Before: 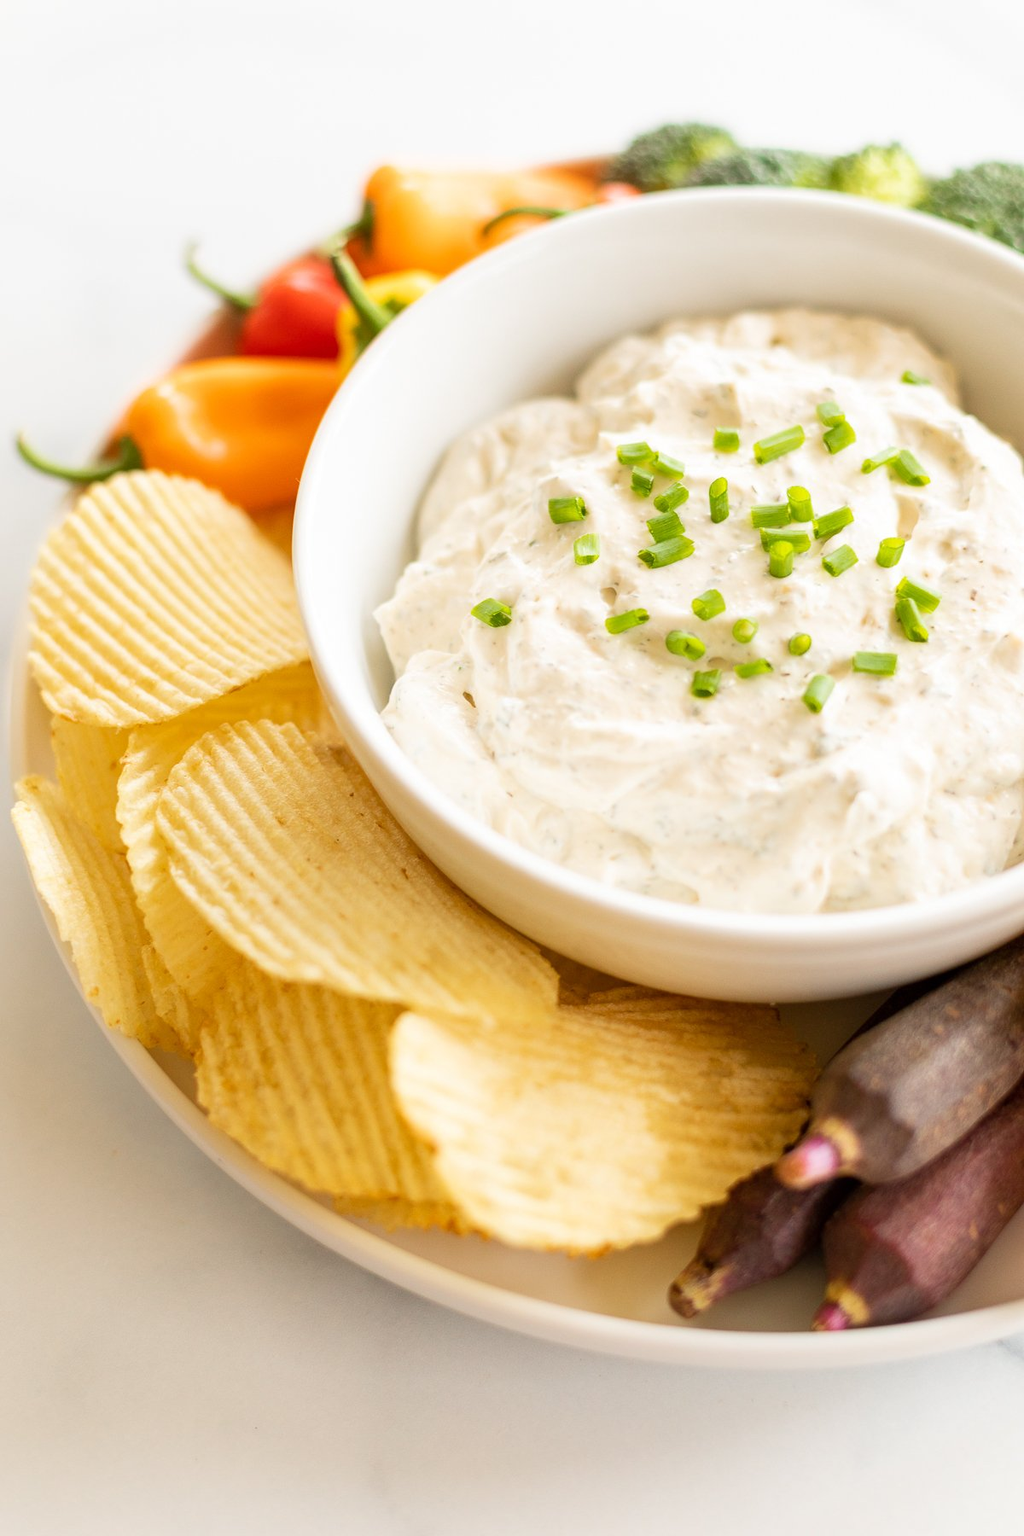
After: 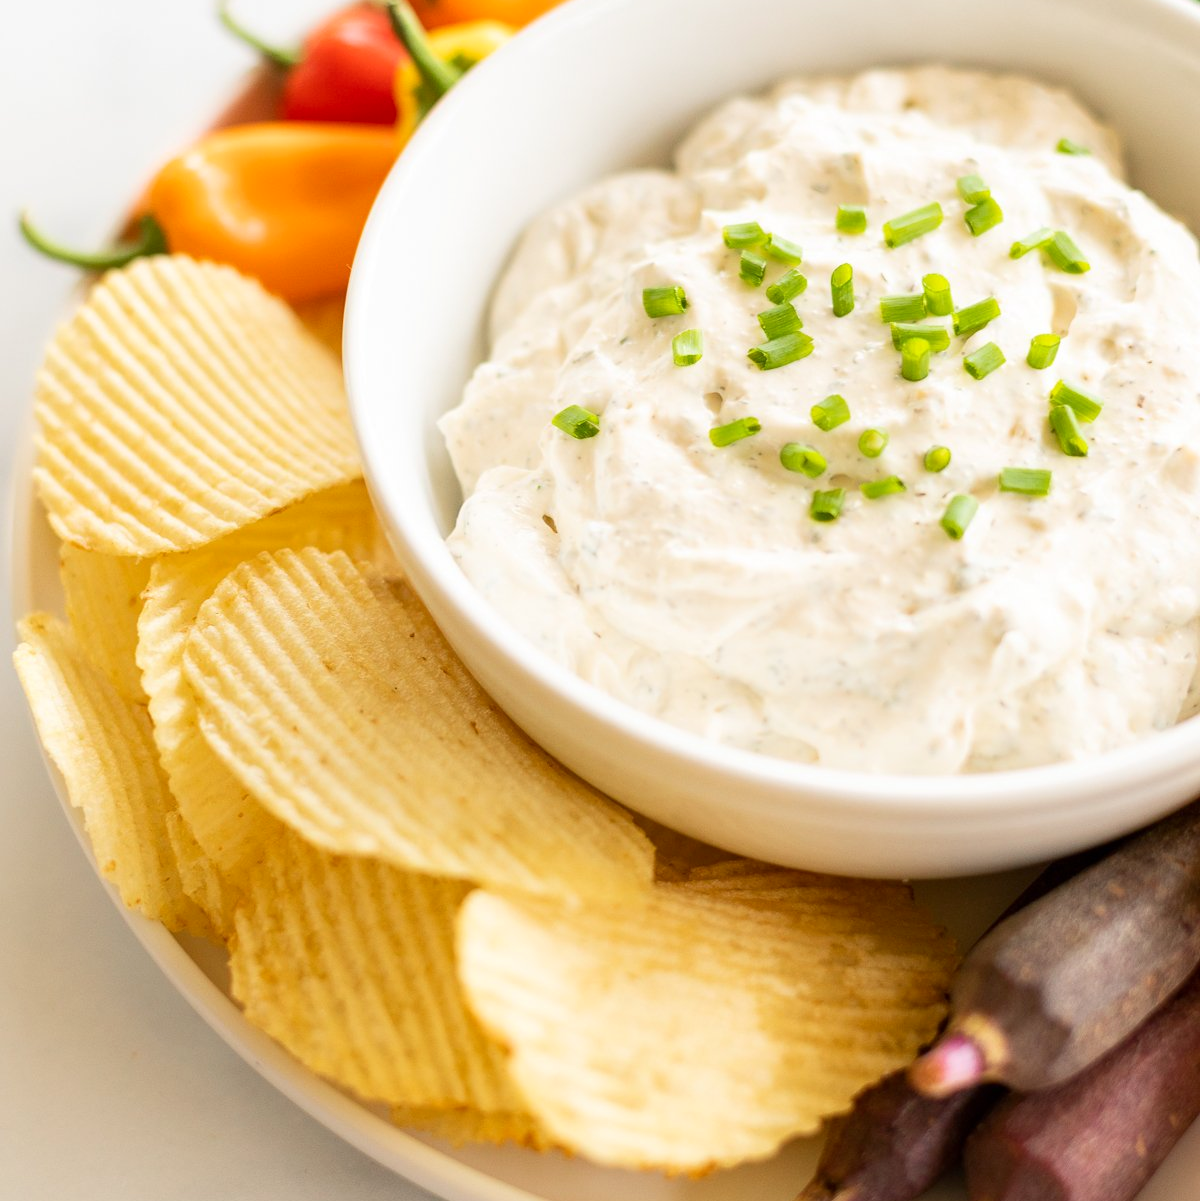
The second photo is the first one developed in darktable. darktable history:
crop: top 16.496%, bottom 16.752%
contrast brightness saturation: contrast 0.077, saturation 0.016
